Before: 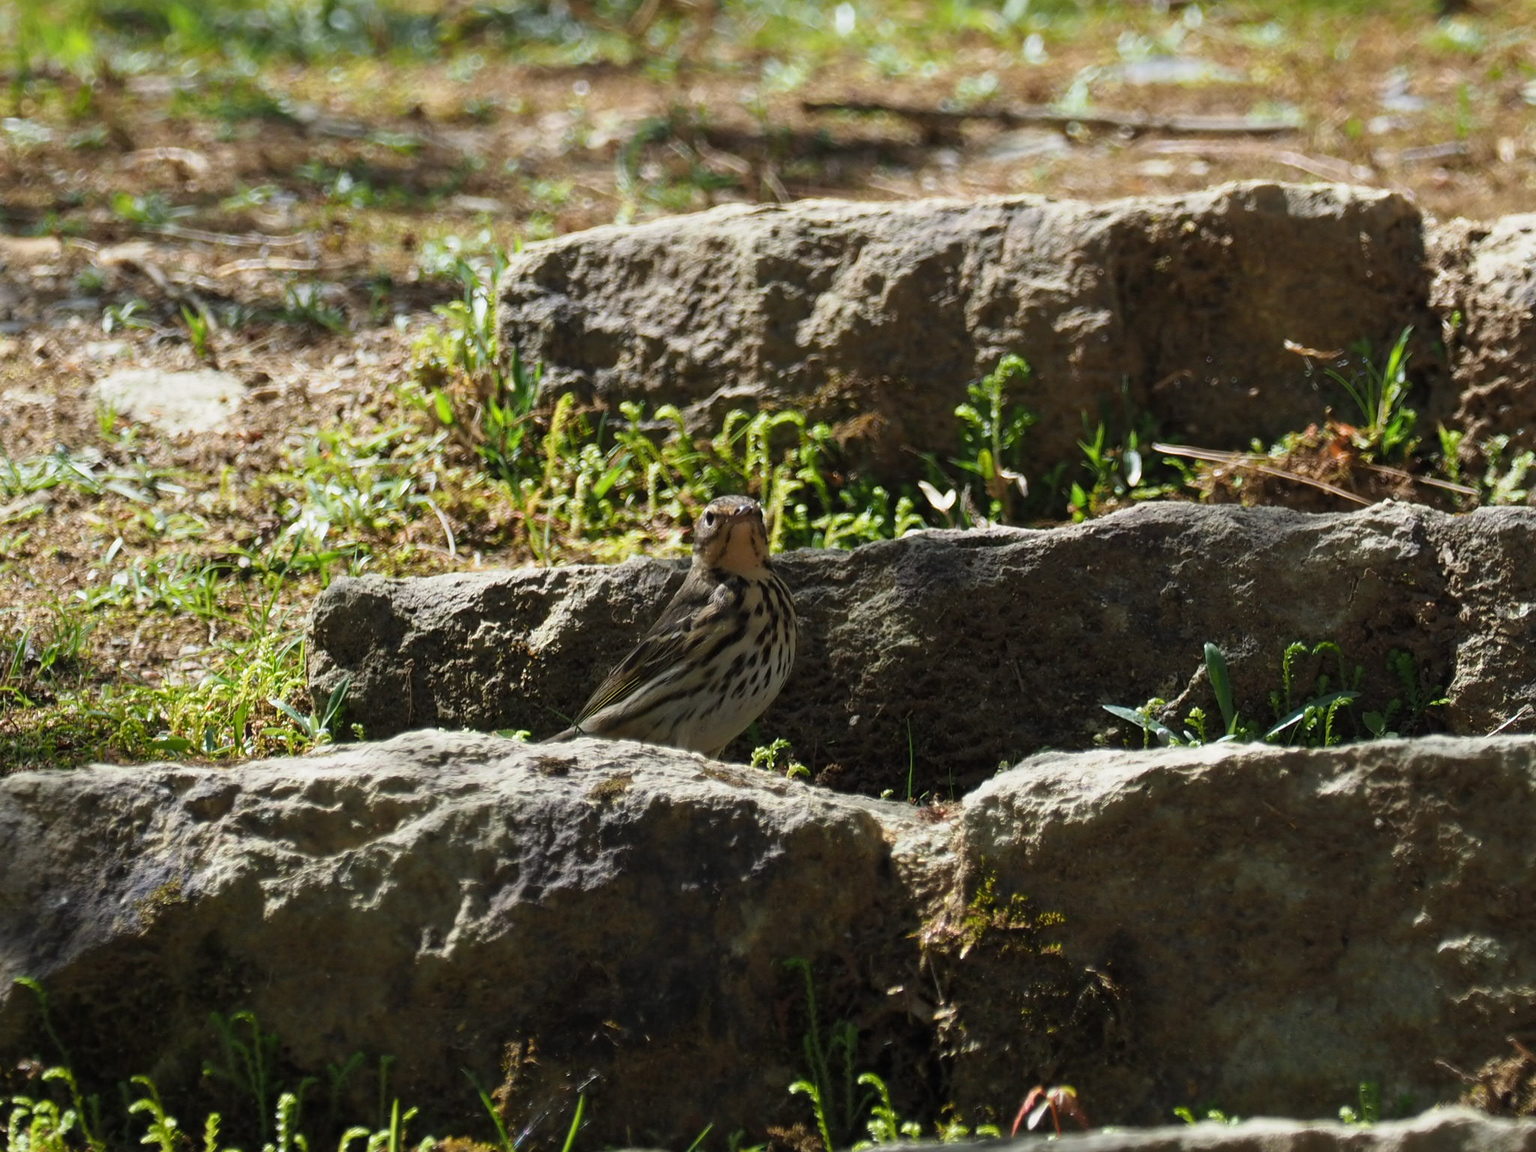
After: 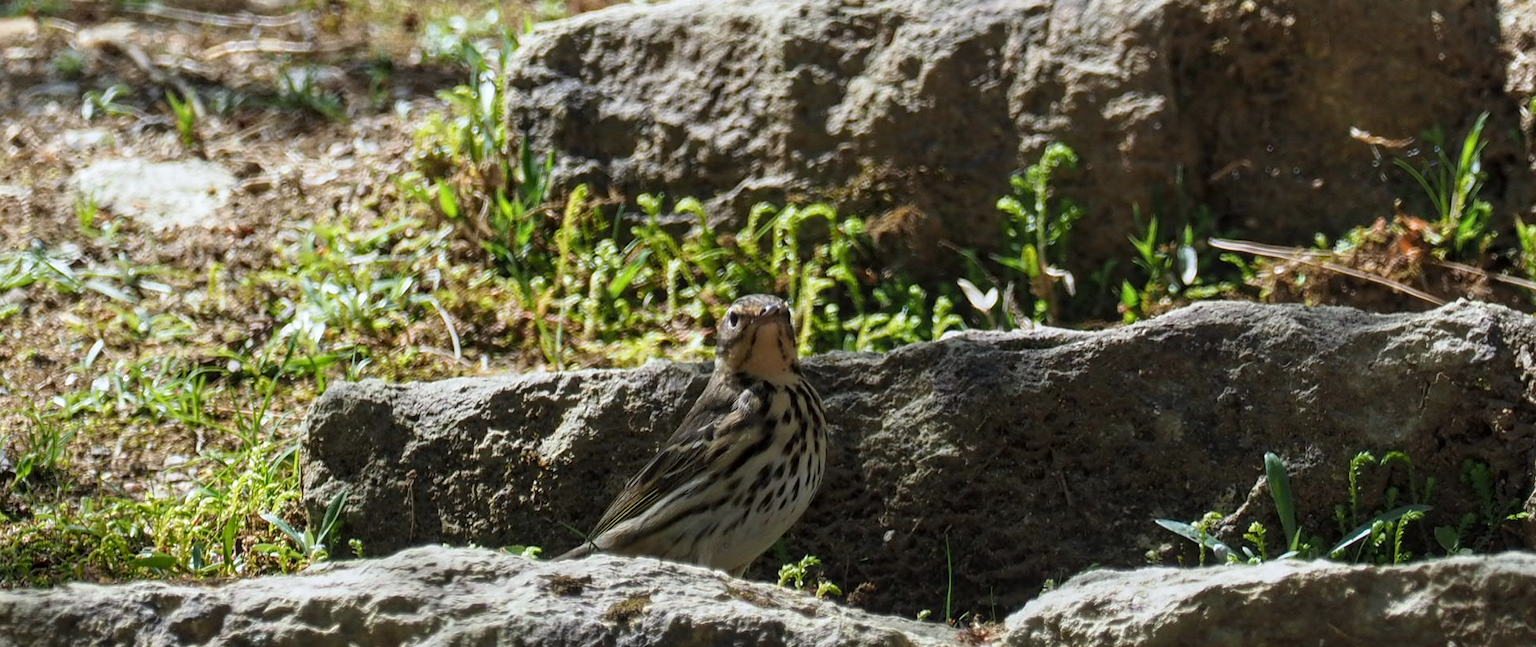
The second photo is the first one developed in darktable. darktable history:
crop: left 1.744%, top 19.225%, right 5.069%, bottom 28.357%
white balance: red 0.976, blue 1.04
local contrast: on, module defaults
